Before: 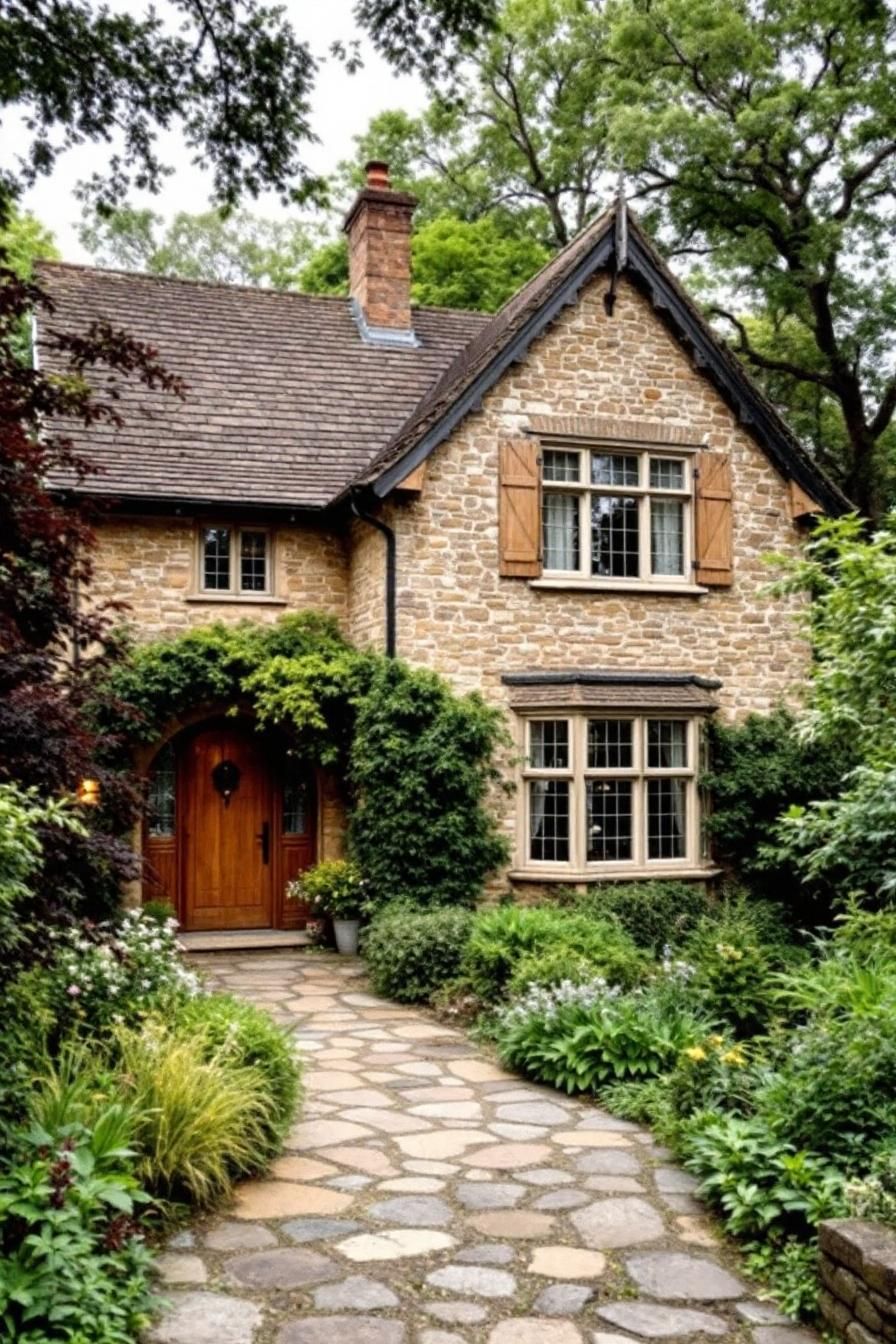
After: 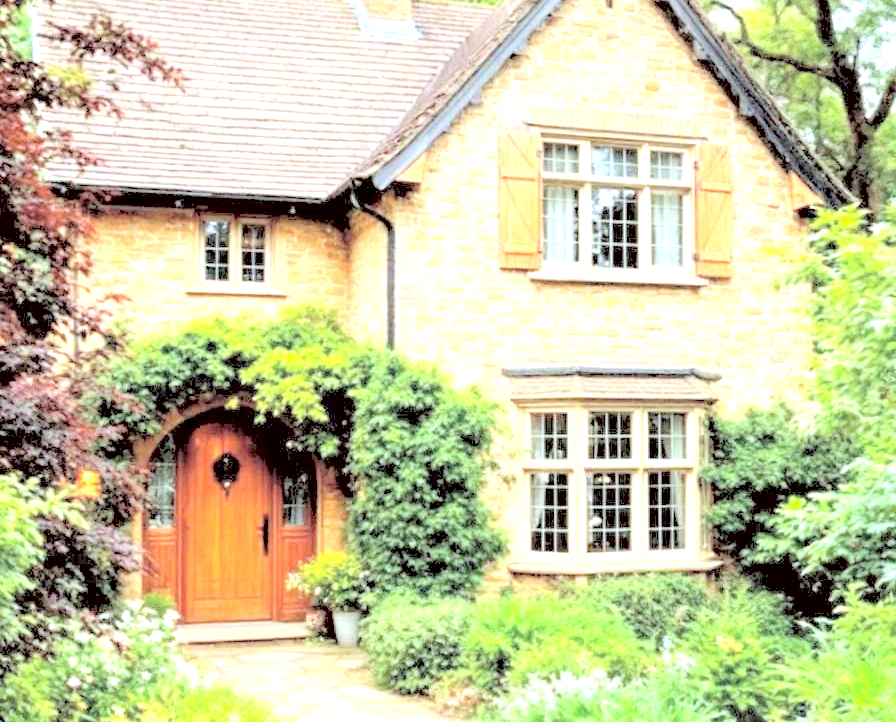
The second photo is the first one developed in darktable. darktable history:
contrast brightness saturation: brightness 0.982
crop and rotate: top 22.937%, bottom 23.33%
tone equalizer: edges refinement/feathering 500, mask exposure compensation -1.57 EV, preserve details no
exposure: black level correction 0.001, exposure 1.995 EV, compensate highlight preservation false
color correction: highlights a* -5.02, highlights b* -3.25, shadows a* 3.73, shadows b* 4.24
